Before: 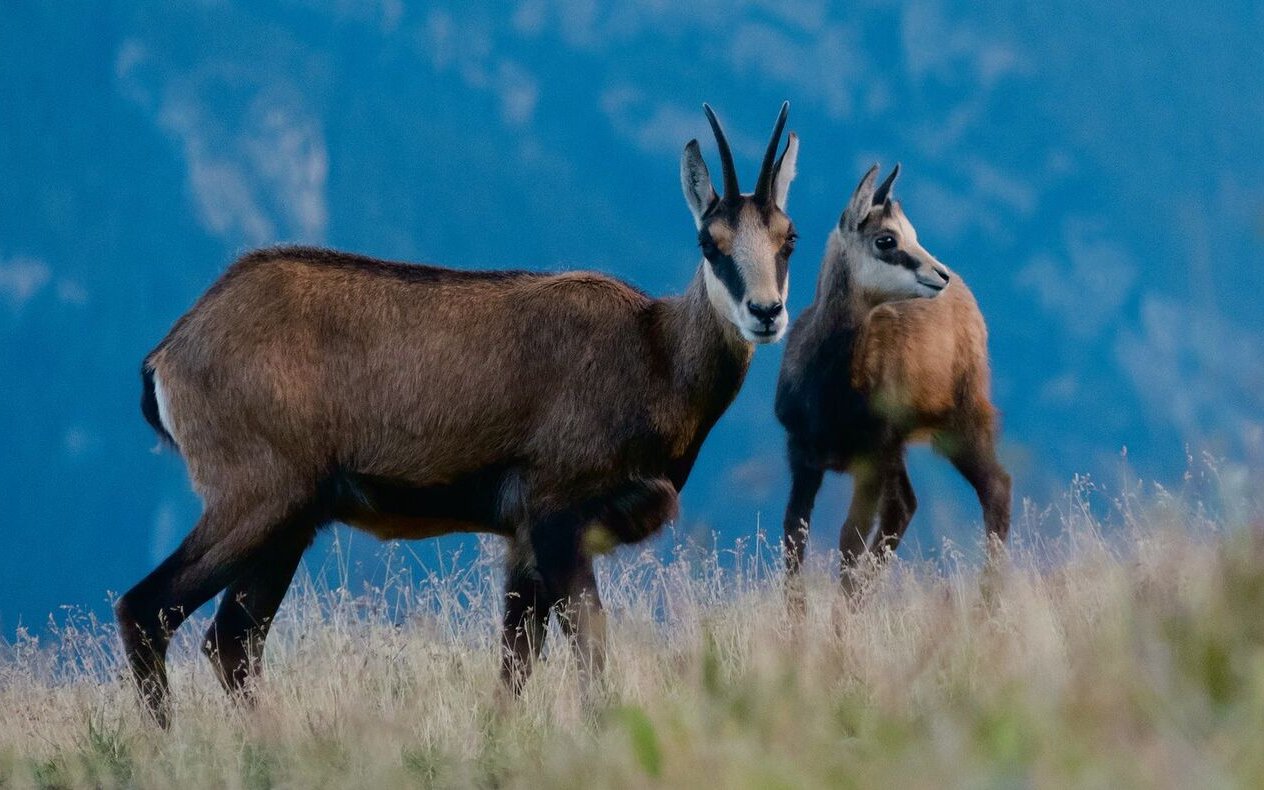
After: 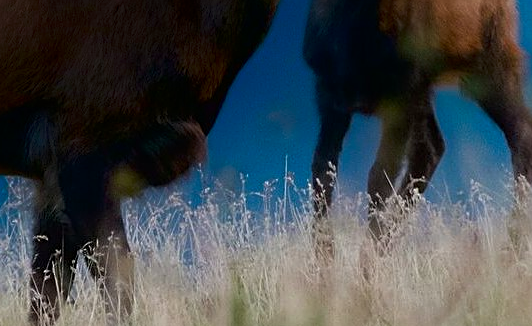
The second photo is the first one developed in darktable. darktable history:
shadows and highlights: shadows -87.32, highlights -35.45, soften with gaussian
crop: left 37.352%, top 45.314%, right 20.514%, bottom 13.413%
sharpen: on, module defaults
